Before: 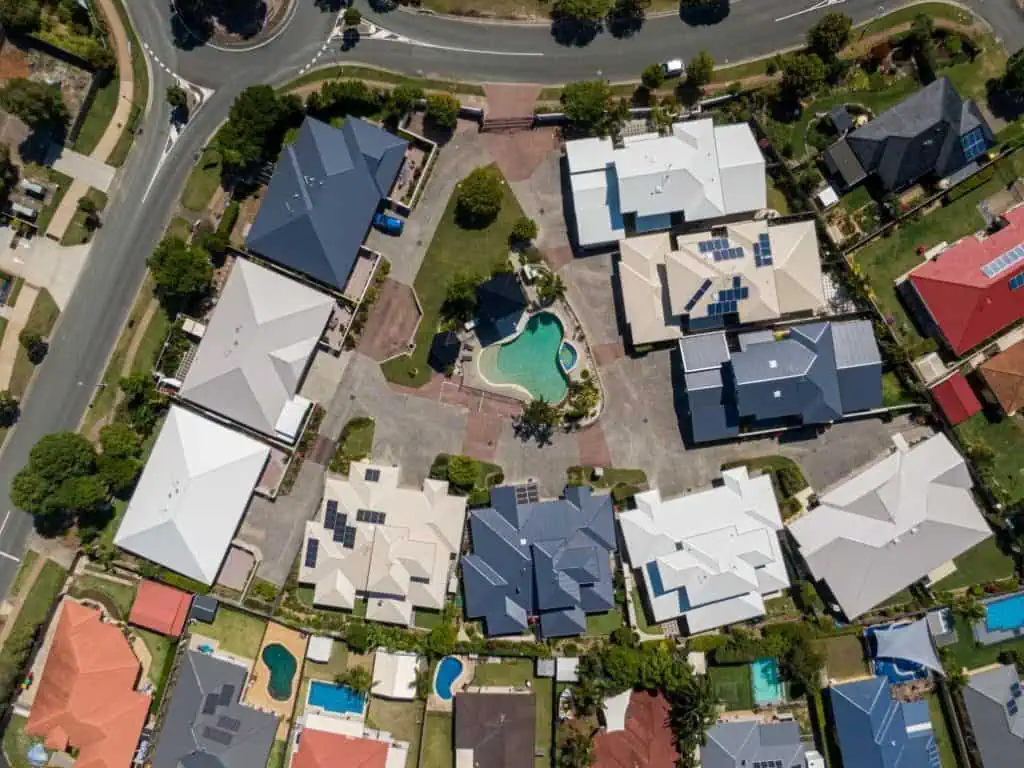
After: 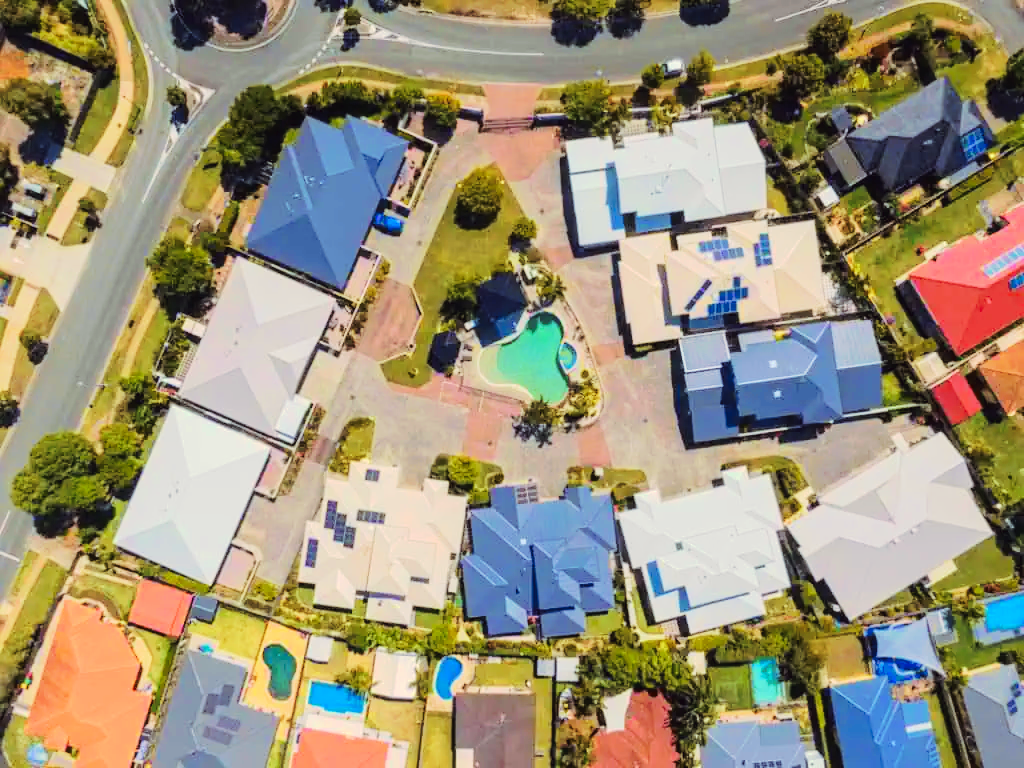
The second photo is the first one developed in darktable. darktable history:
tone curve: curves: ch0 [(0, 0) (0.003, 0.021) (0.011, 0.033) (0.025, 0.059) (0.044, 0.097) (0.069, 0.141) (0.1, 0.186) (0.136, 0.237) (0.177, 0.298) (0.224, 0.378) (0.277, 0.47) (0.335, 0.542) (0.399, 0.605) (0.468, 0.678) (0.543, 0.724) (0.623, 0.787) (0.709, 0.829) (0.801, 0.875) (0.898, 0.912) (1, 1)], preserve colors none
color look up table: target L [102.35, 103.31, 100.69, 91.78, 100.61, 90.05, 74.54, 71.54, 82.57, 59.12, 48.63, 18.31, 201.55, 100.44, 77.34, 71.63, 65.57, 47.57, 71.32, 39.4, 42.11, 50.74, 30.29, 37.76, 21.11, 17.36, 56.91, 57.68, 48.16, 49.02, 48.87, 39.08, 49.3, 32.73, 40.36, 34.52, 43.64, 38.05, 26.03, 21.47, 11.46, 2.052, 94.62, 56.86, 72.64, 55.4, 49.44, 31.04, 26.34], target a [-5.715, -15.32, -35.7, -115.54, -34.42, -141.98, -57.28, -92.96, -124.97, -11.56, -64.61, -22.7, 0, -19.05, 40.15, 26.53, 47.28, 68.62, 25.58, 73.81, 80.99, 59.87, 10.64, 71.31, 33.25, 31.78, 81.82, 93.1, 19.46, 103.44, 103.3, 10.81, 73.79, 68.34, 4.611, 54.02, 86.41, 85.13, 42.48, 52.89, 27.61, 6.745, -72.67, -29.86, -67.24, -26.92, -13.05, 11.77, -17.15], target b [48.9, 132.46, 103.74, 16.5, 129.12, 113.2, 44.62, 40.19, 97.56, 68.71, 53.51, 22.36, -0.001, 118.99, 16.05, 87.85, 42.57, 45.51, 76.71, 55.87, 10.12, 62.64, 18.97, 31.67, 1.524, 25.94, -34.17, -76.41, -93, -88.9, -90.15, -108.29, -13.89, -117.7, -27.41, -84.97, -24.72, -107.46, -129.23, -136.66, -26.95, -4.64, -12.1, -79.71, -50.56, -44.93, -90.08, -84.22, -5.875], num patches 49
